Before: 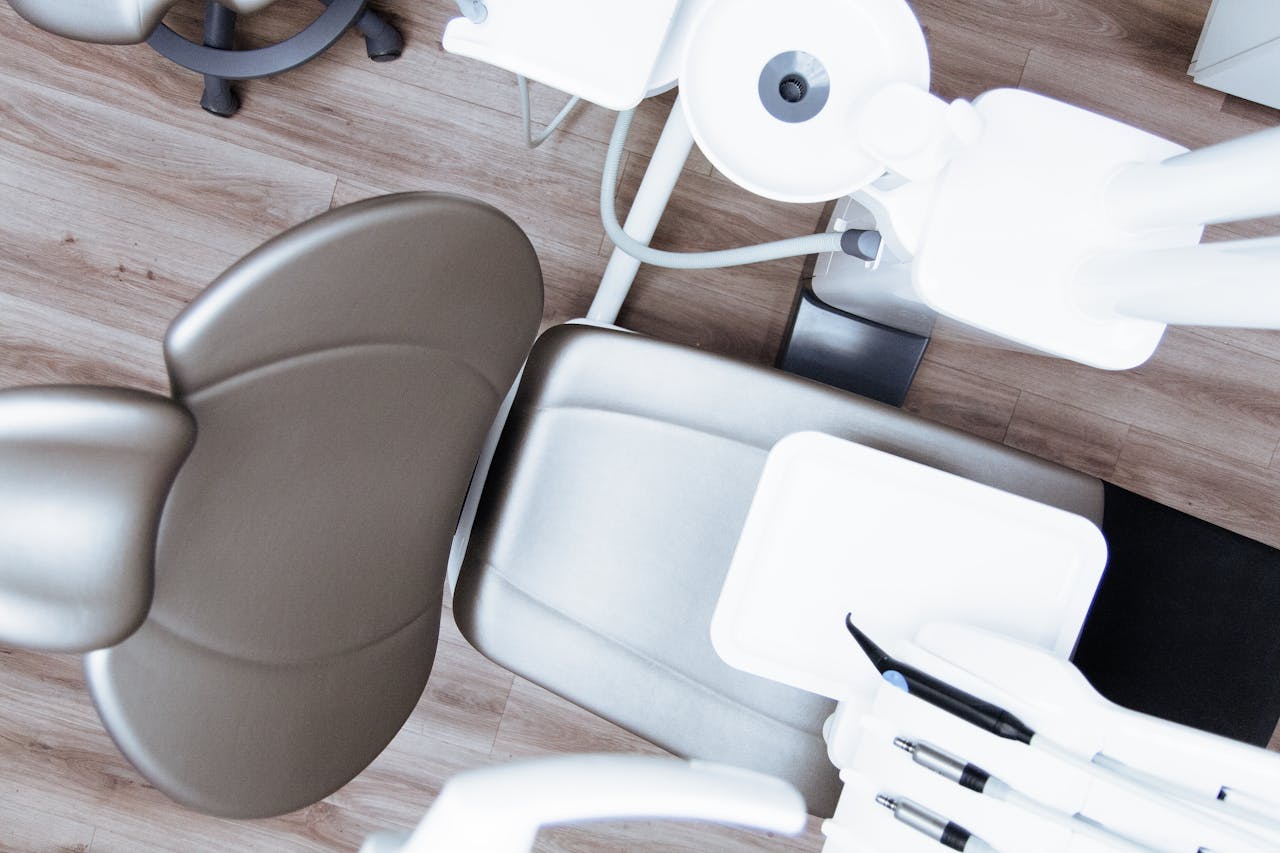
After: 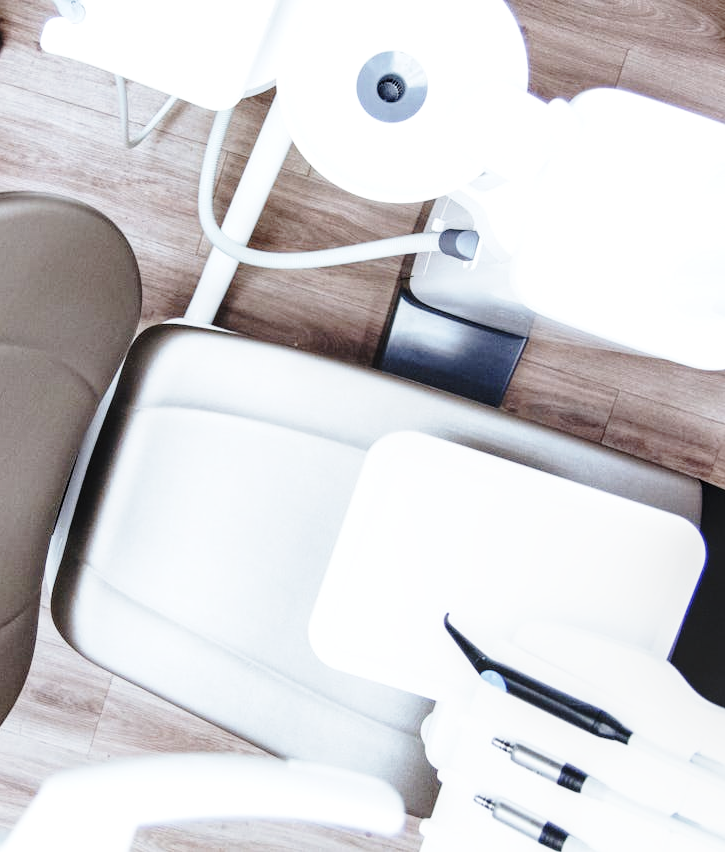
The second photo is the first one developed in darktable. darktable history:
local contrast: on, module defaults
crop: left 31.458%, top 0%, right 11.876%
base curve: curves: ch0 [(0, 0) (0.028, 0.03) (0.121, 0.232) (0.46, 0.748) (0.859, 0.968) (1, 1)], preserve colors none
white balance: red 0.986, blue 1.01
